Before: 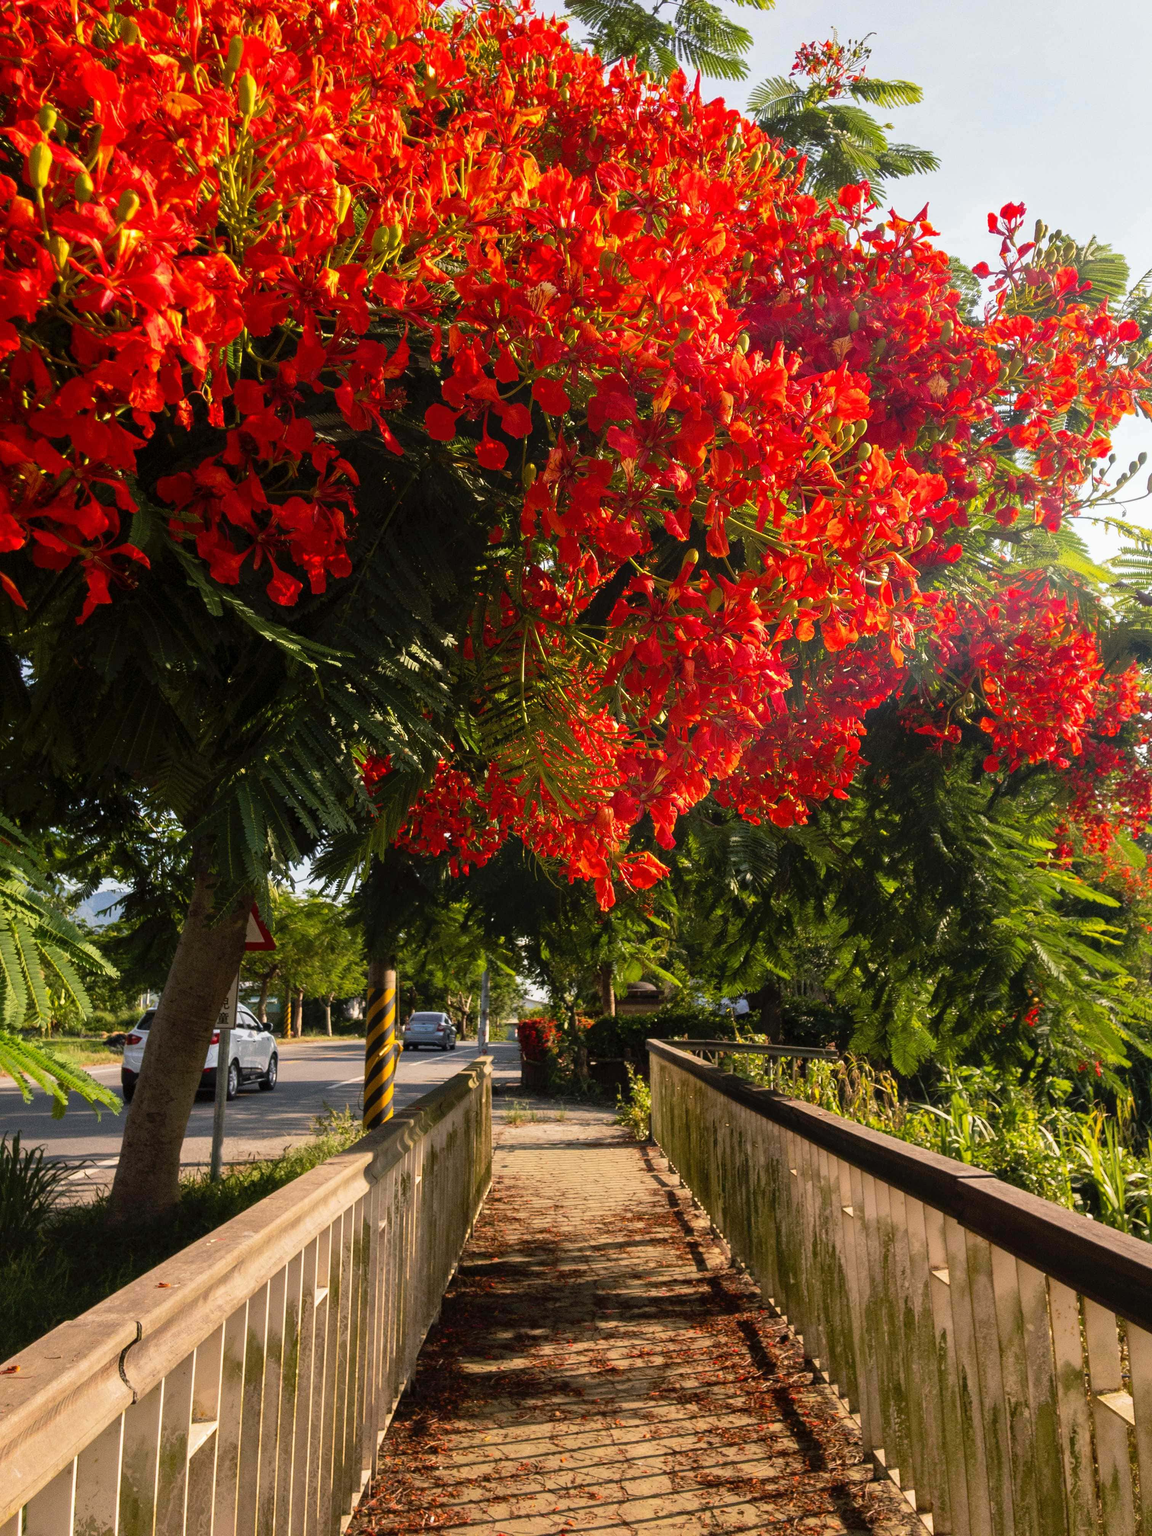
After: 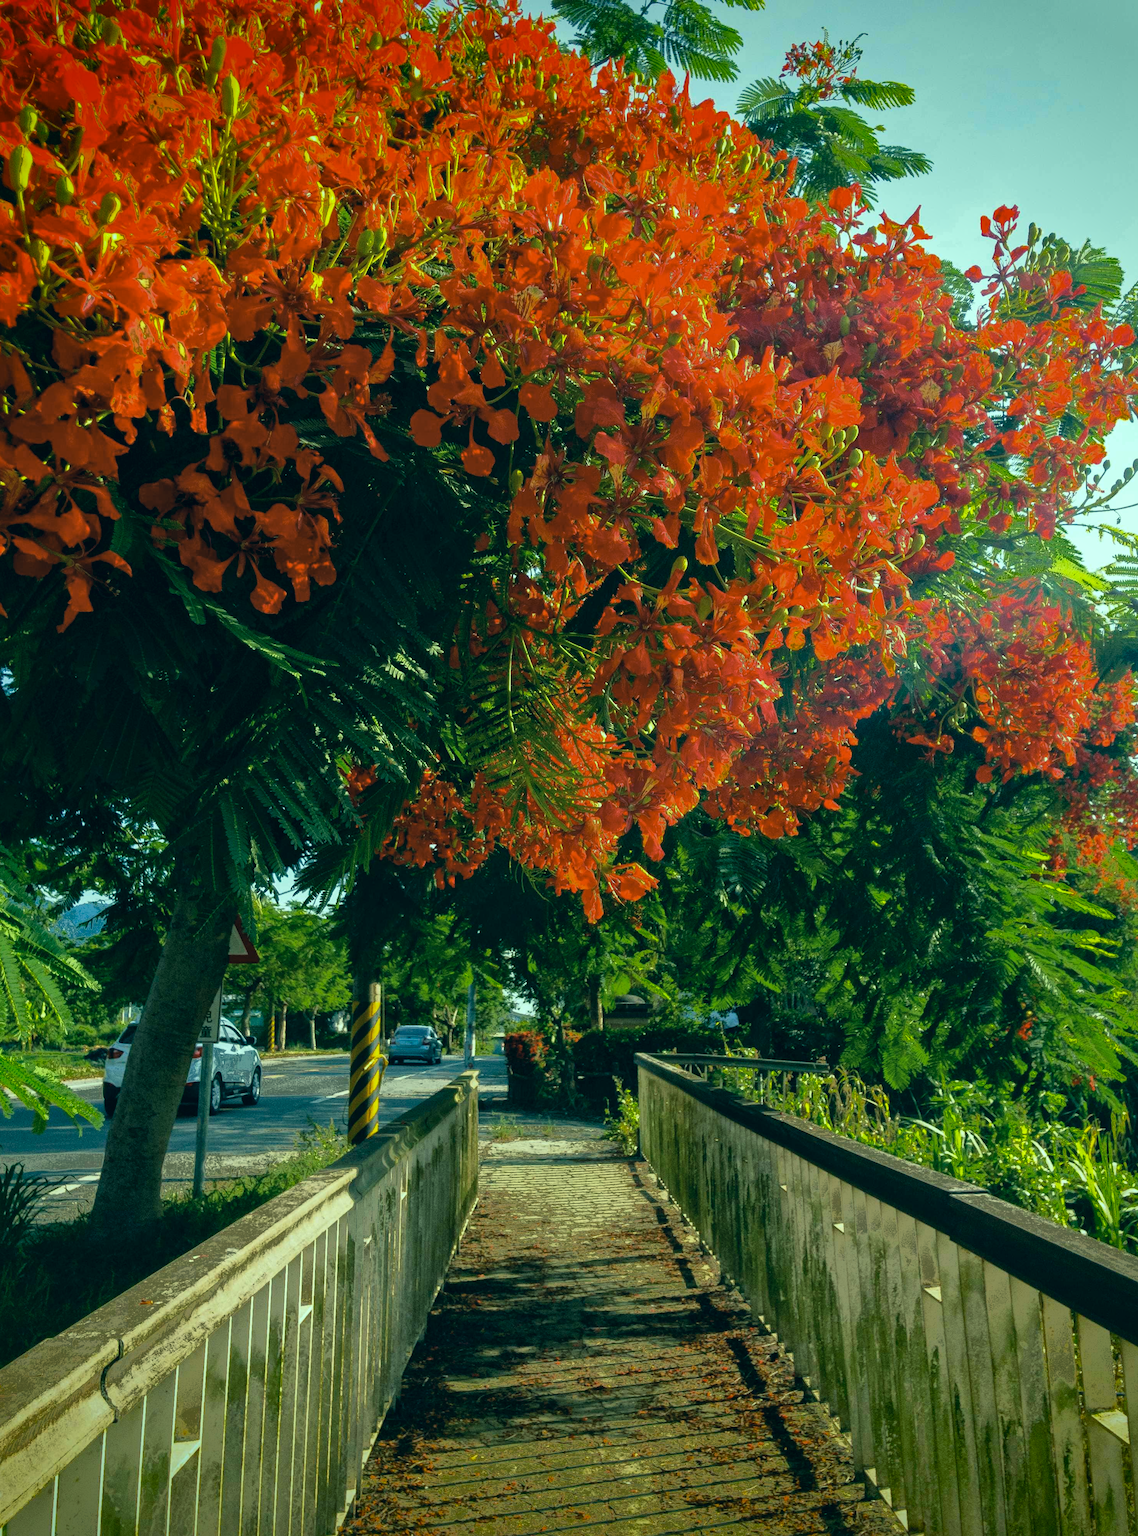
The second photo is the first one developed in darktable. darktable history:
local contrast: mode bilateral grid, contrast 20, coarseness 50, detail 120%, midtone range 0.2
crop and rotate: left 1.774%, right 0.633%, bottom 1.28%
color correction: highlights a* -20.08, highlights b* 9.8, shadows a* -20.4, shadows b* -10.76
white balance: red 0.967, blue 1.049
vignetting: fall-off start 88.53%, fall-off radius 44.2%, saturation 0.376, width/height ratio 1.161
fill light: exposure -0.73 EV, center 0.69, width 2.2
